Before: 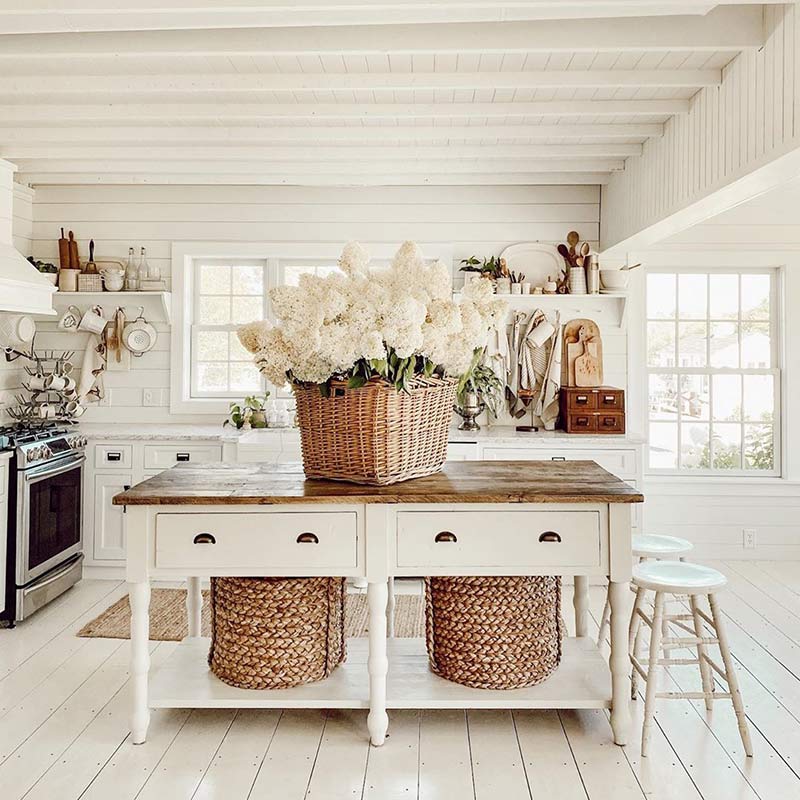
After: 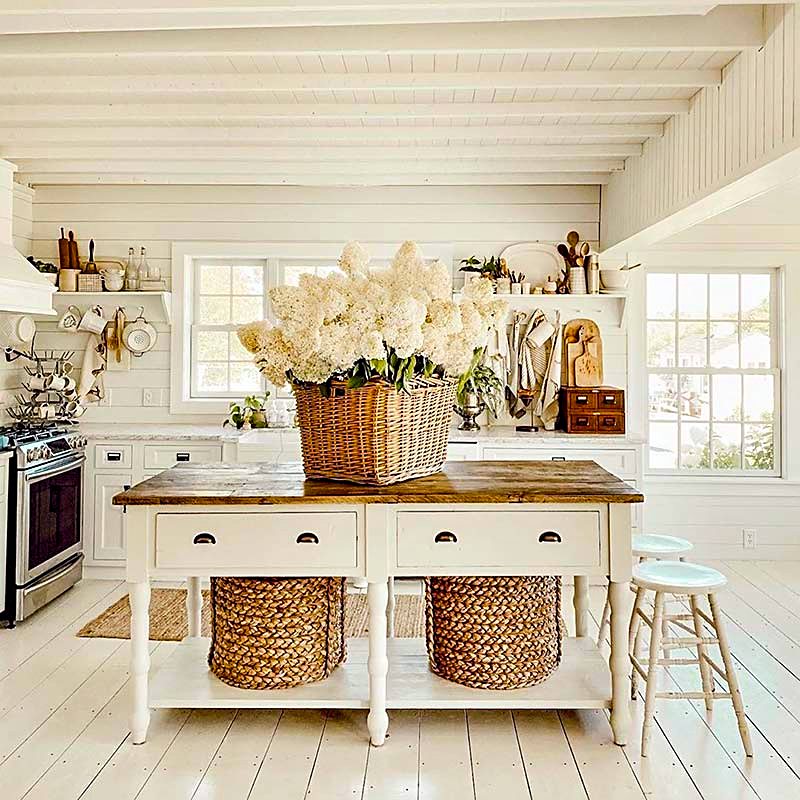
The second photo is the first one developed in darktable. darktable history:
color balance rgb: perceptual saturation grading › global saturation 30.328%, global vibrance 42.011%
sharpen: on, module defaults
contrast equalizer: y [[0.6 ×6], [0.55 ×6], [0 ×6], [0 ×6], [0 ×6]], mix 0.306
